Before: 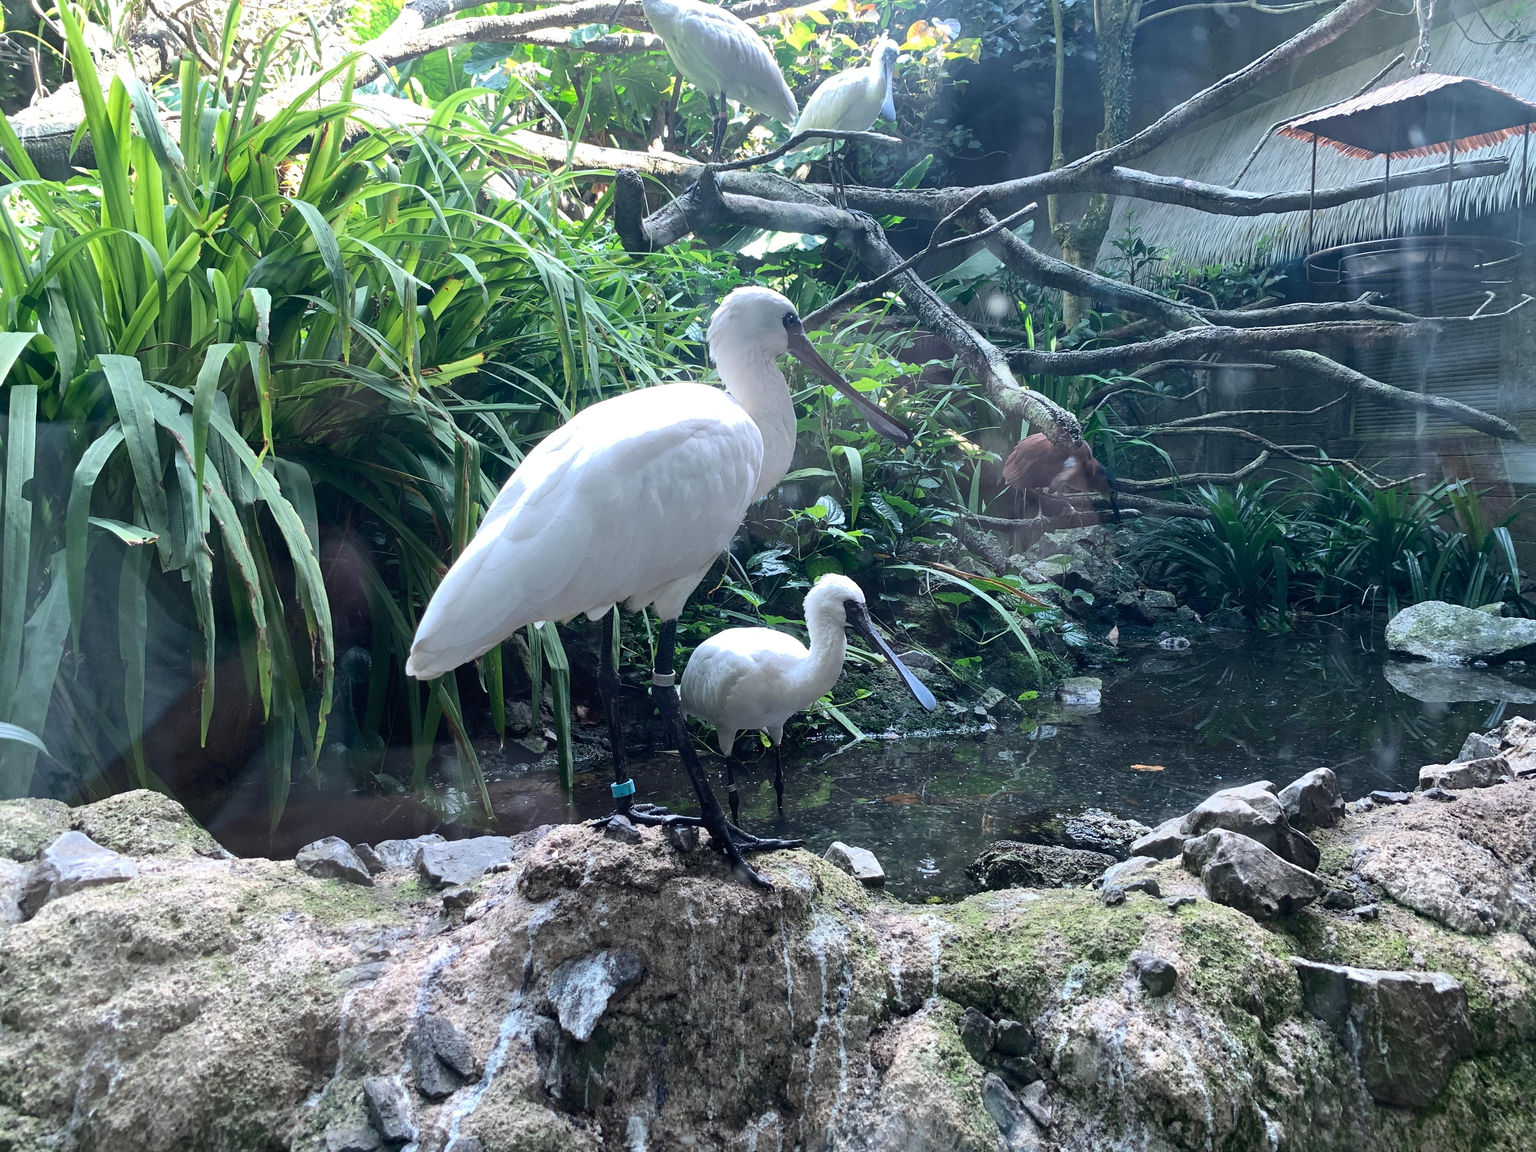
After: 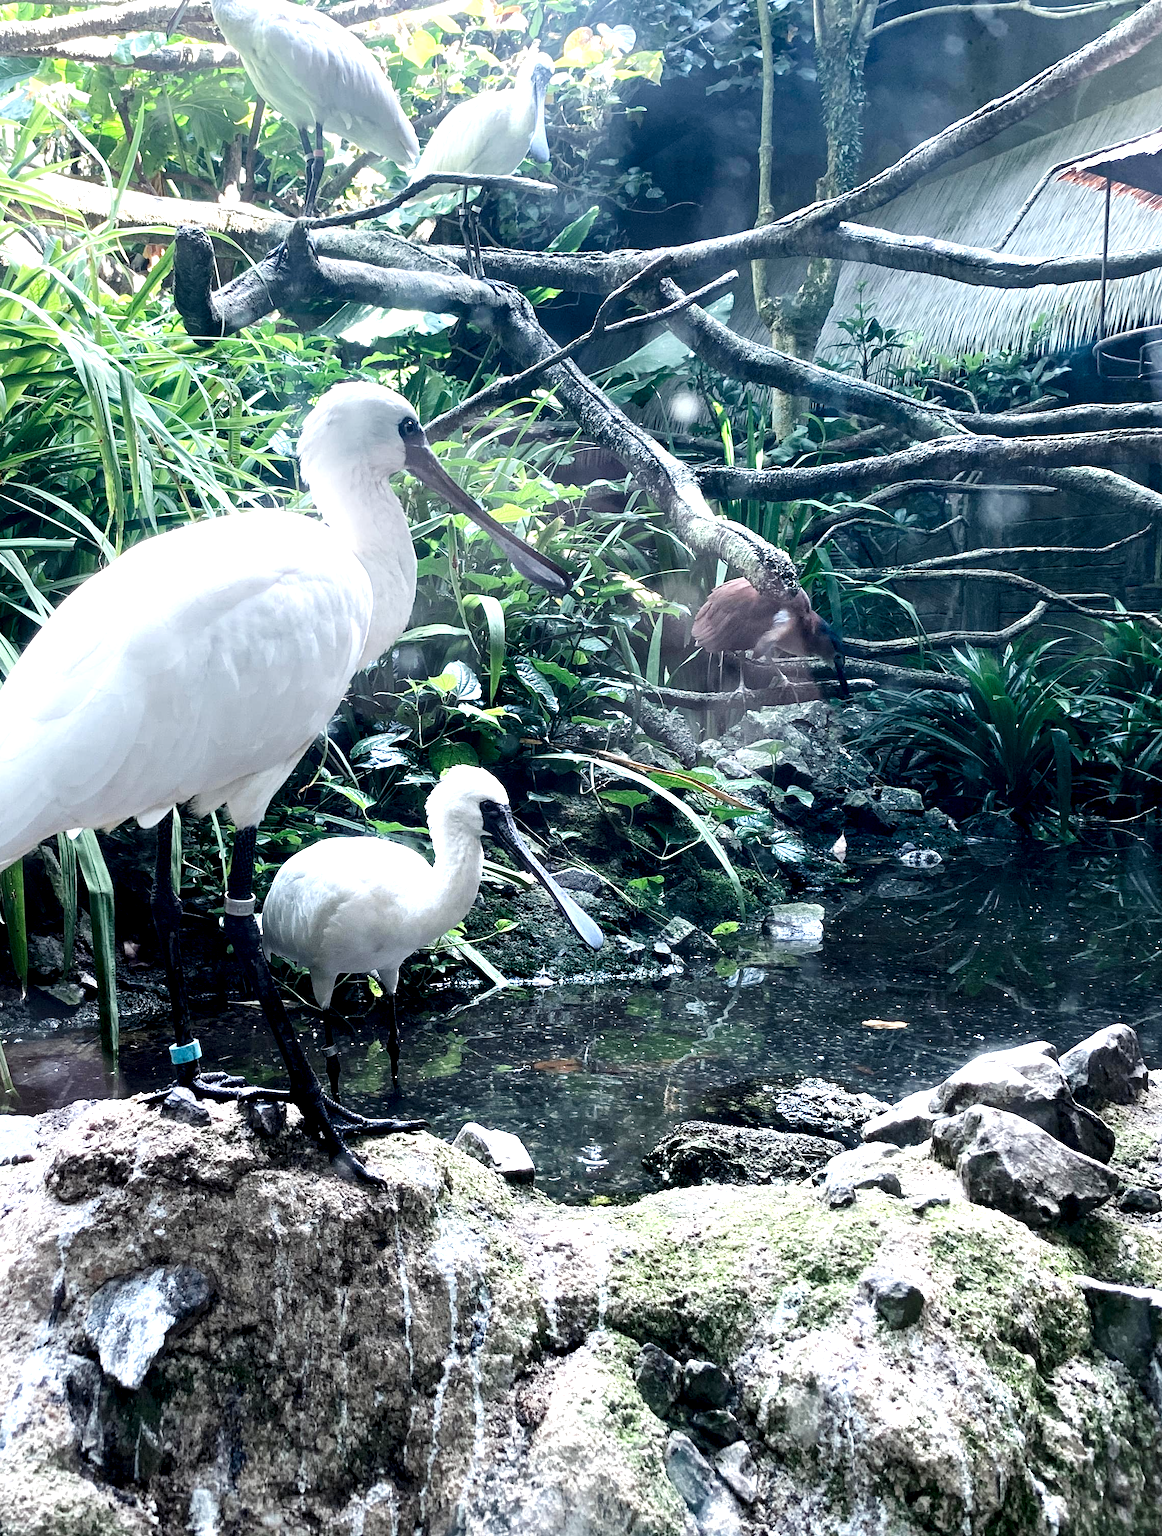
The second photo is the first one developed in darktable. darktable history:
local contrast: highlights 200%, shadows 126%, detail 139%, midtone range 0.261
crop: left 31.541%, top 0.006%, right 11.722%
tone curve: curves: ch0 [(0, 0) (0.004, 0.001) (0.133, 0.112) (0.325, 0.362) (0.832, 0.893) (1, 1)], preserve colors none
